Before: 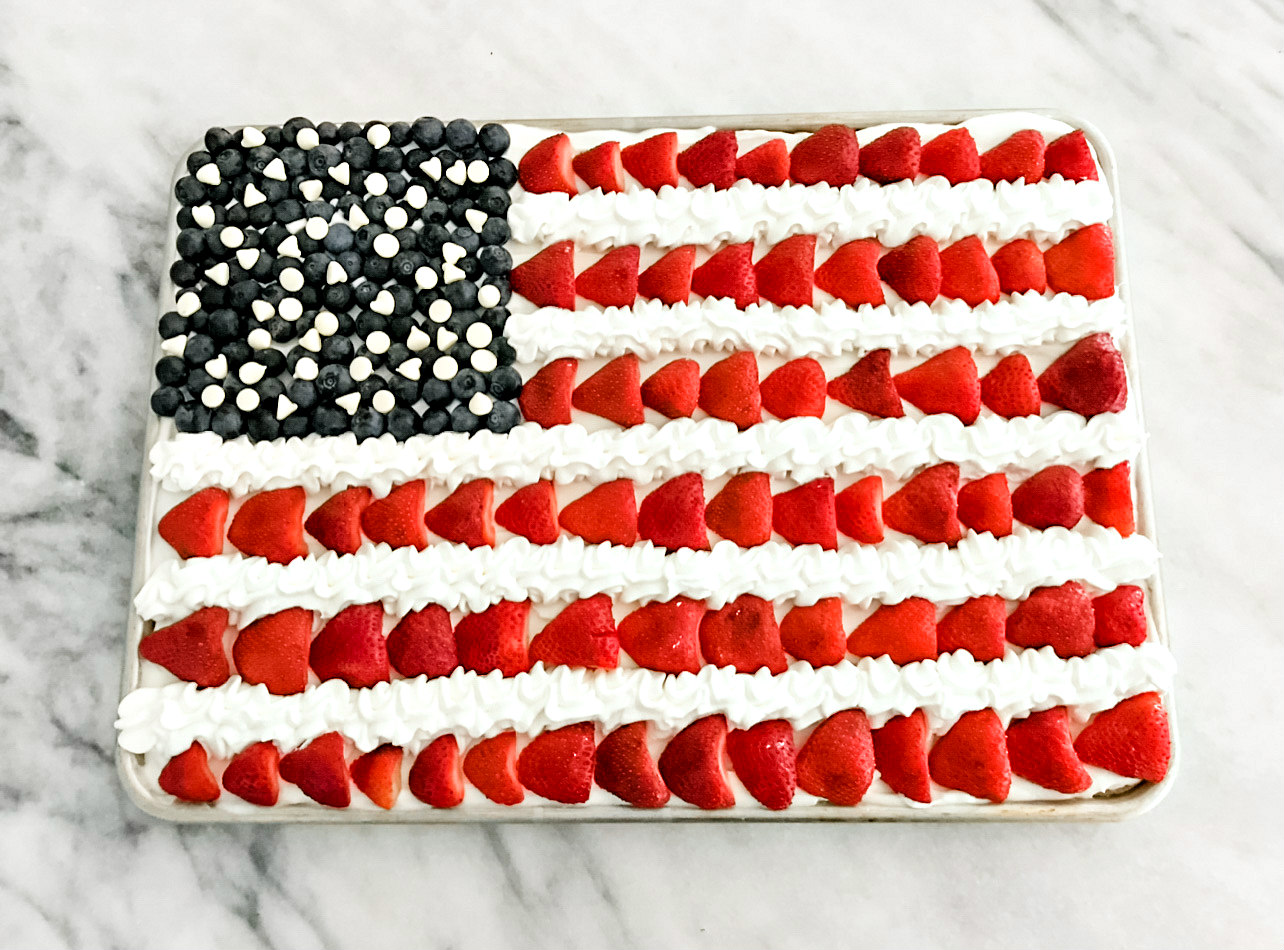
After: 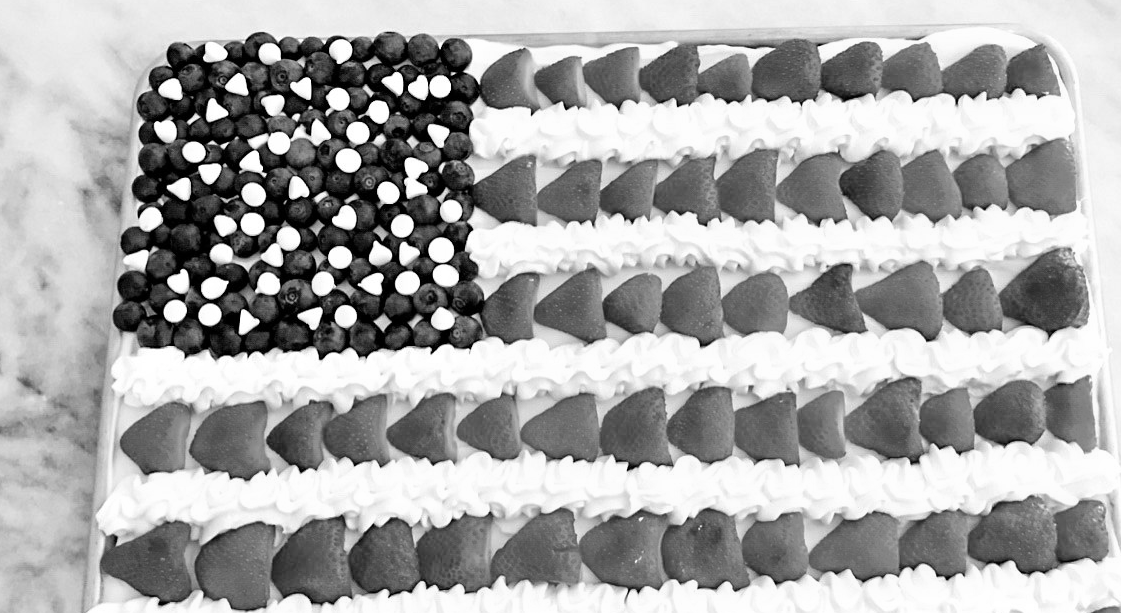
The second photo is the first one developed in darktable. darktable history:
crop: left 3.015%, top 8.969%, right 9.647%, bottom 26.457%
monochrome: on, module defaults
